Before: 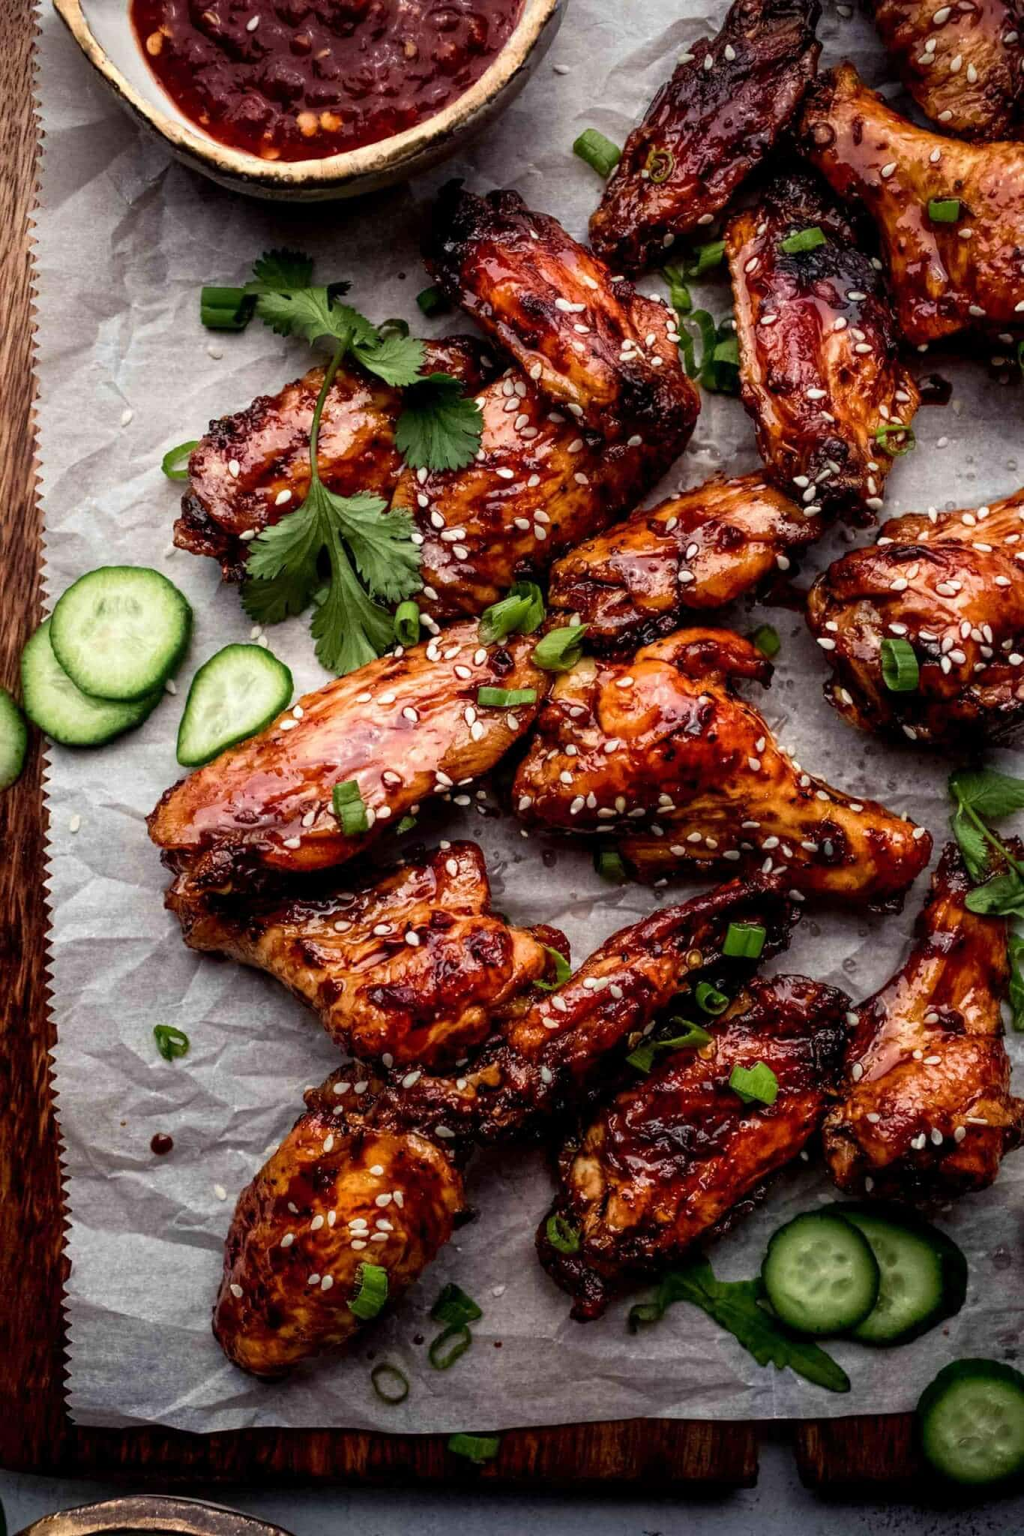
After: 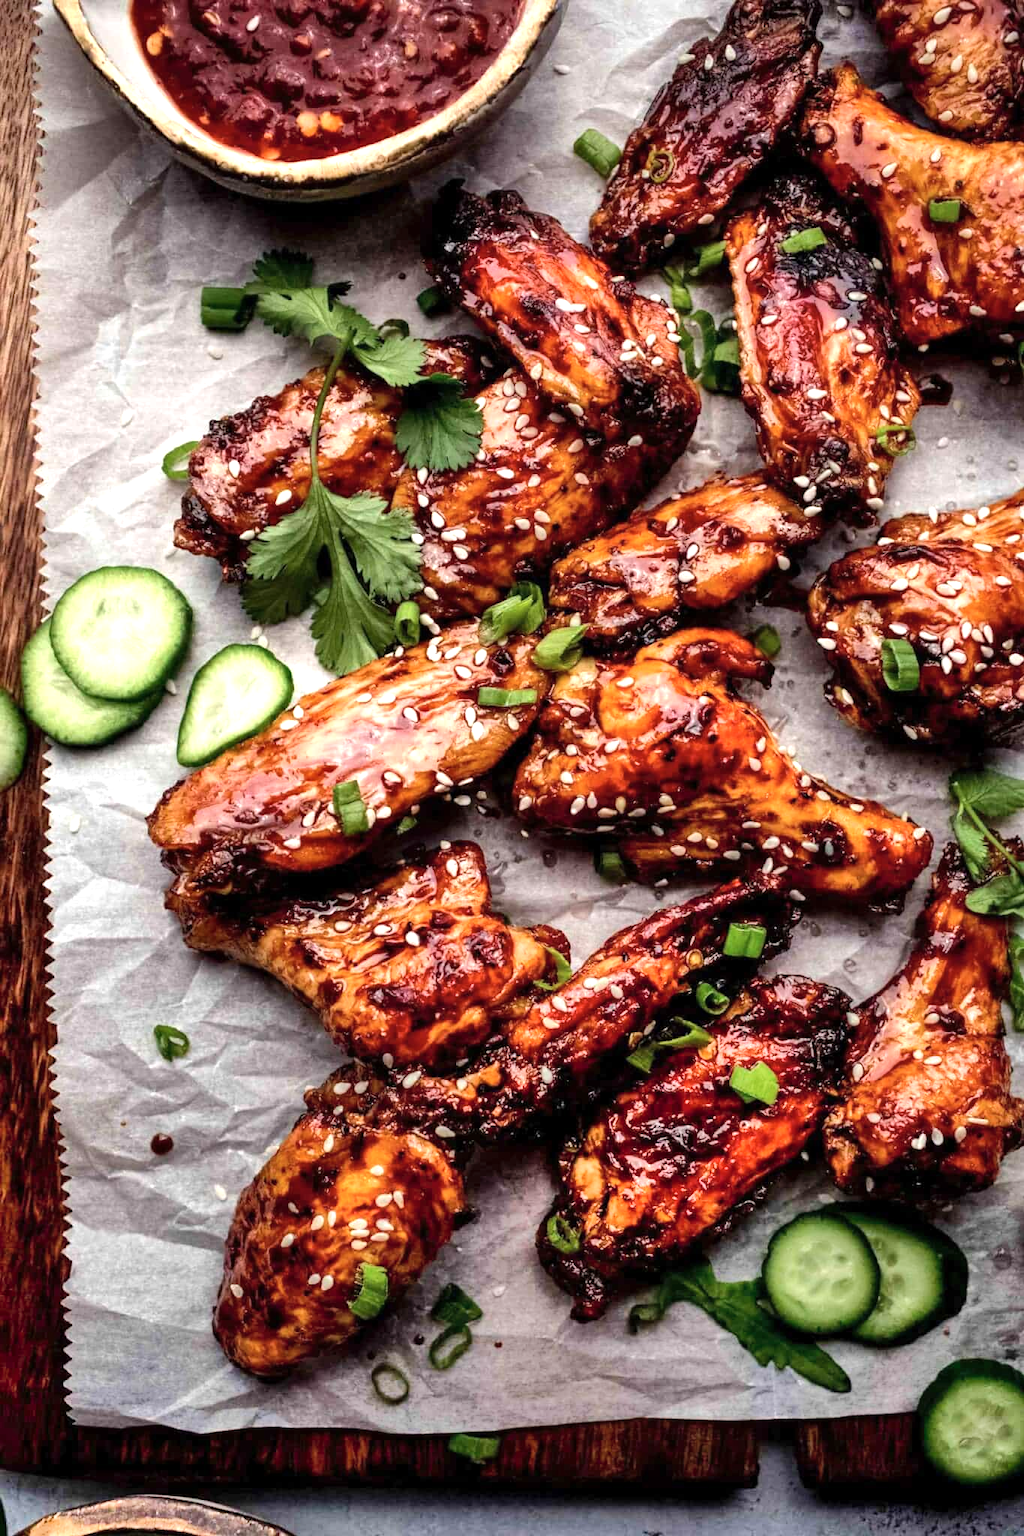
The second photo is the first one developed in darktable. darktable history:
exposure: exposure 0.248 EV, compensate highlight preservation false
shadows and highlights: radius 111.32, shadows 51.08, white point adjustment 9.01, highlights -3.09, soften with gaussian
